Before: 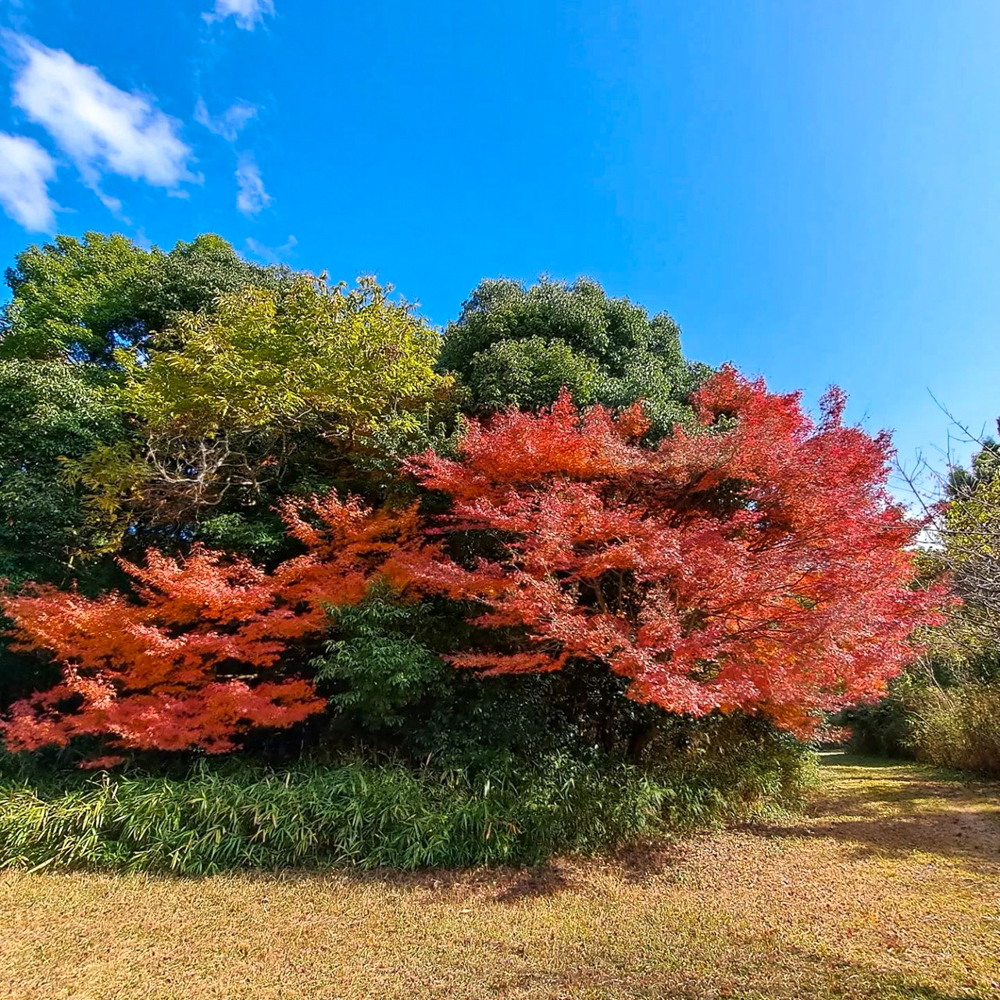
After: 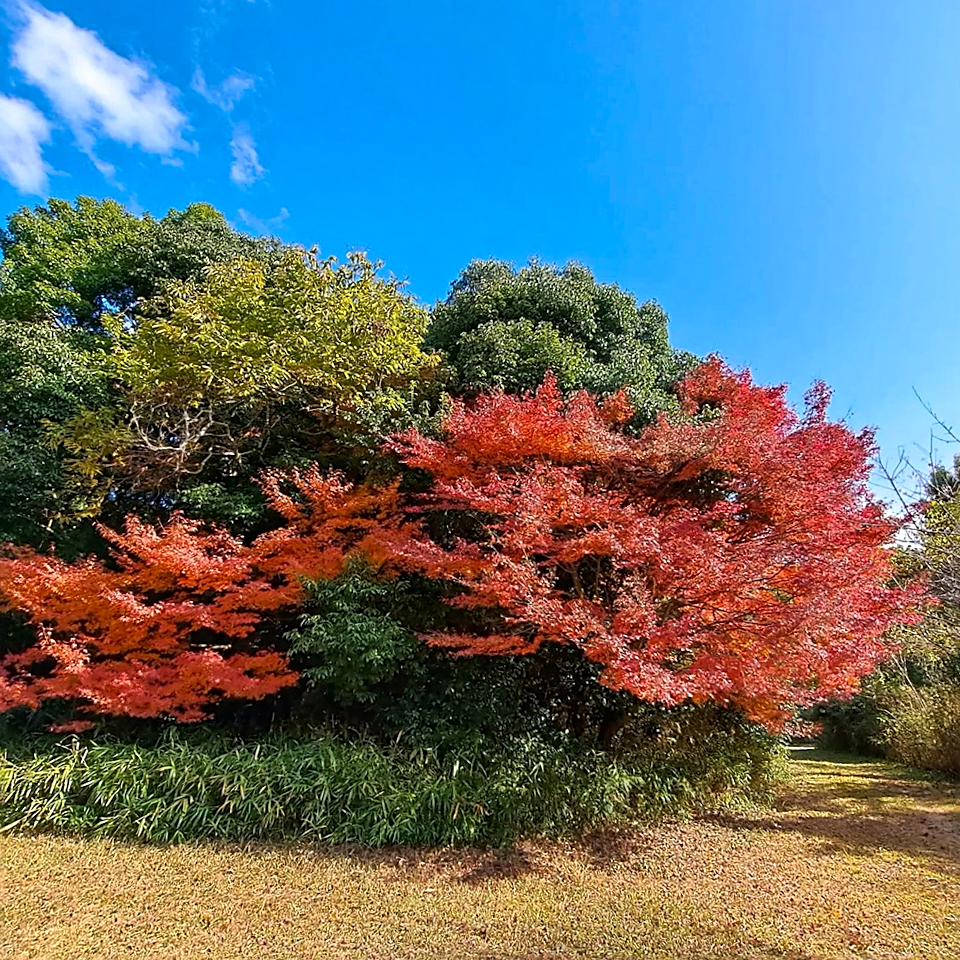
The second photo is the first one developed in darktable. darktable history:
crop and rotate: angle -2.38°
sharpen: on, module defaults
